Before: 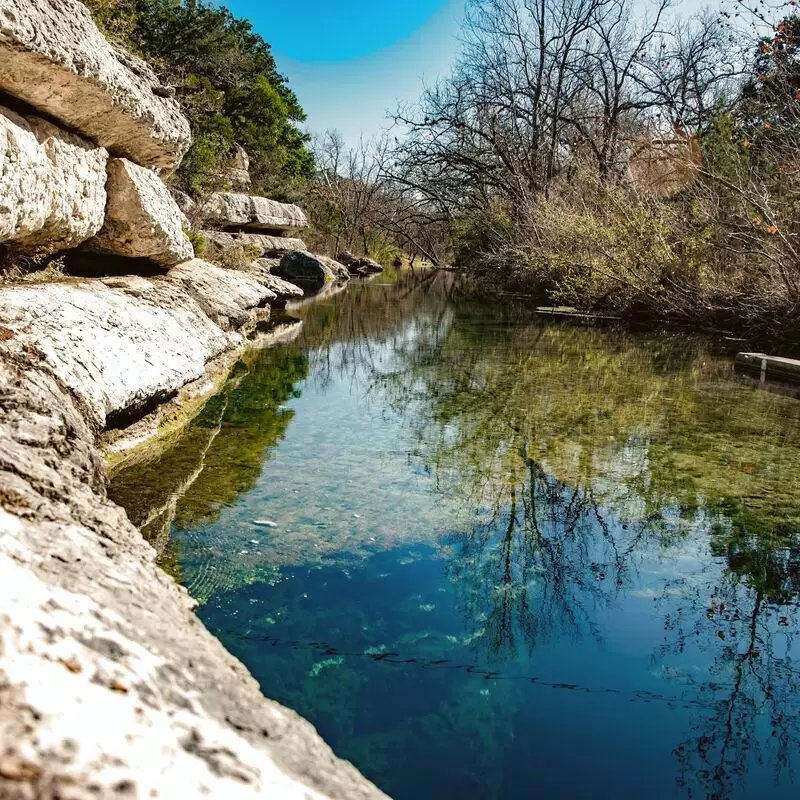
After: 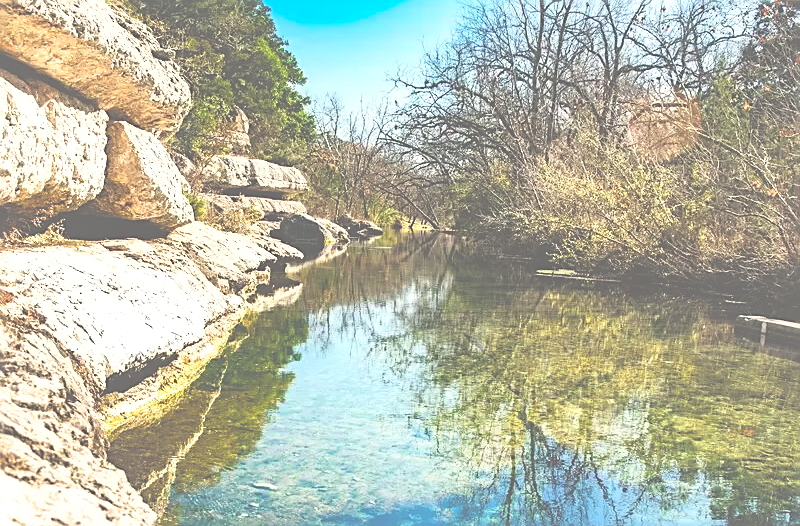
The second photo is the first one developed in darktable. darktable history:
base curve: curves: ch0 [(0, 0) (0.028, 0.03) (0.121, 0.232) (0.46, 0.748) (0.859, 0.968) (1, 1)], preserve colors average RGB
crop and rotate: top 4.746%, bottom 29.458%
sharpen: amount 0.498
exposure: black level correction -0.072, exposure 0.501 EV, compensate highlight preservation false
shadows and highlights: on, module defaults
